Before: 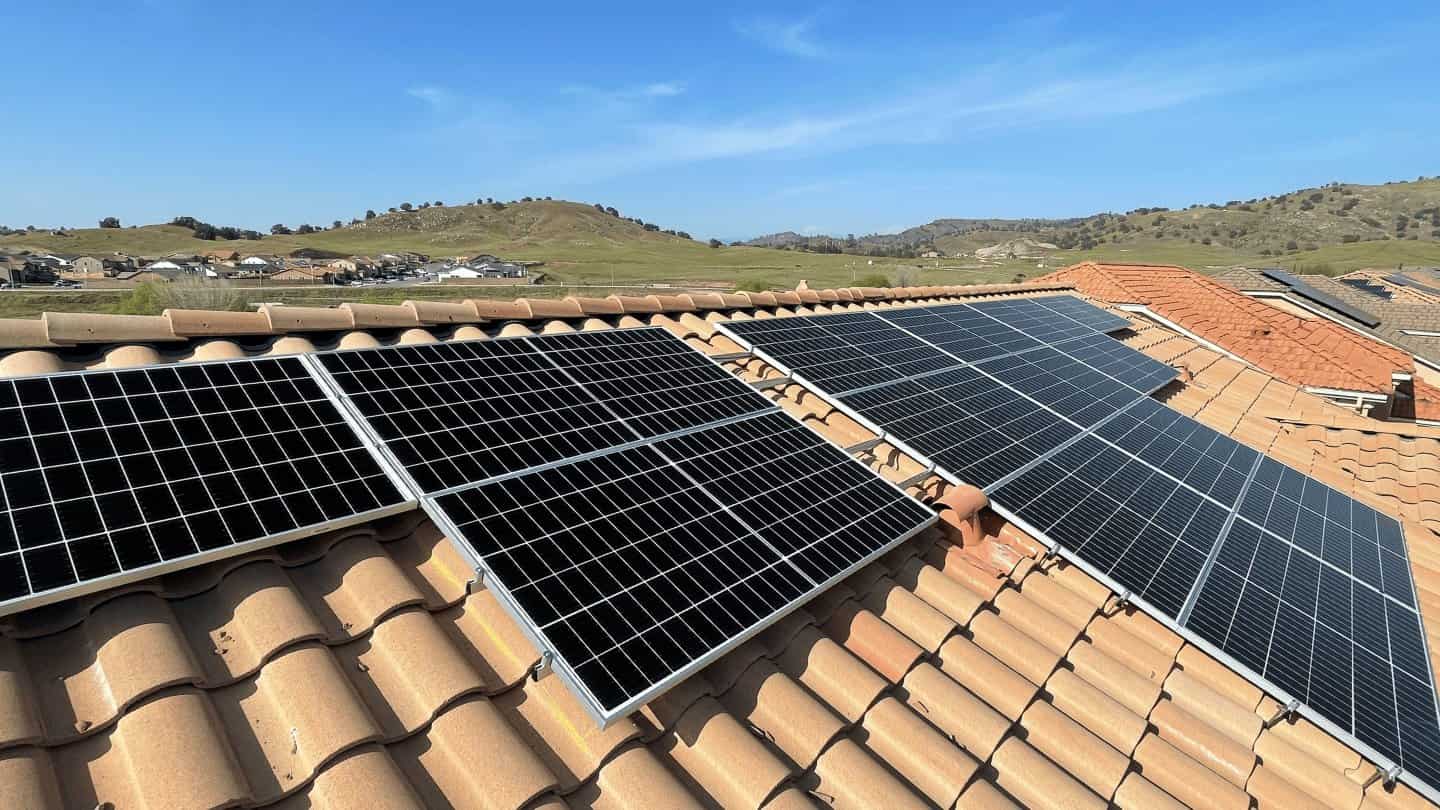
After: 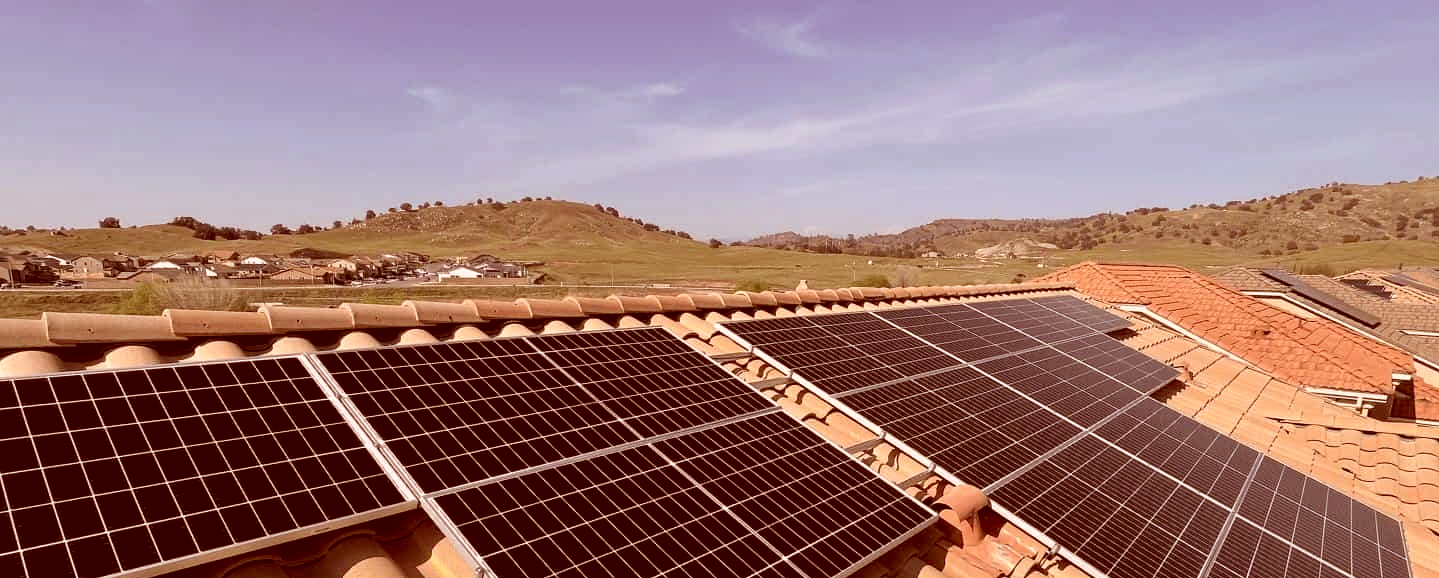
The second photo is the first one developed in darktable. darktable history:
crop: bottom 28.576%
color correction: highlights a* 9.03, highlights b* 8.71, shadows a* 40, shadows b* 40, saturation 0.8
